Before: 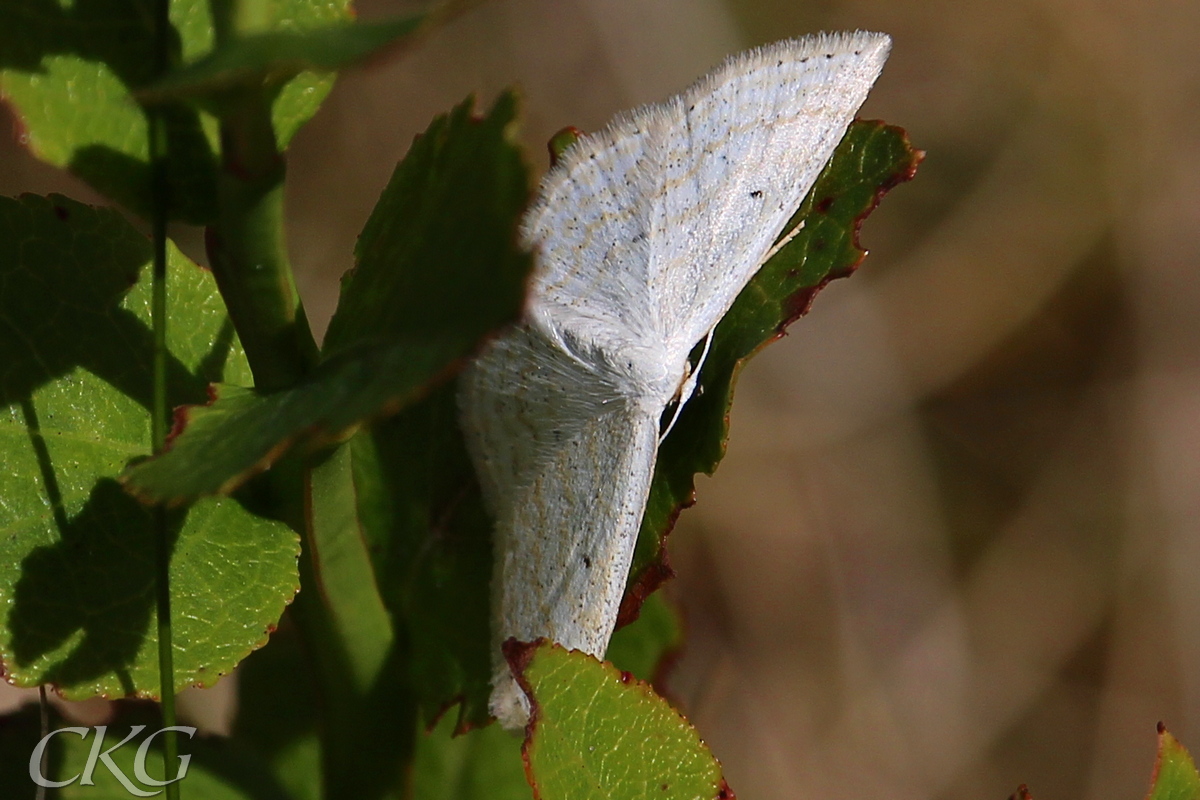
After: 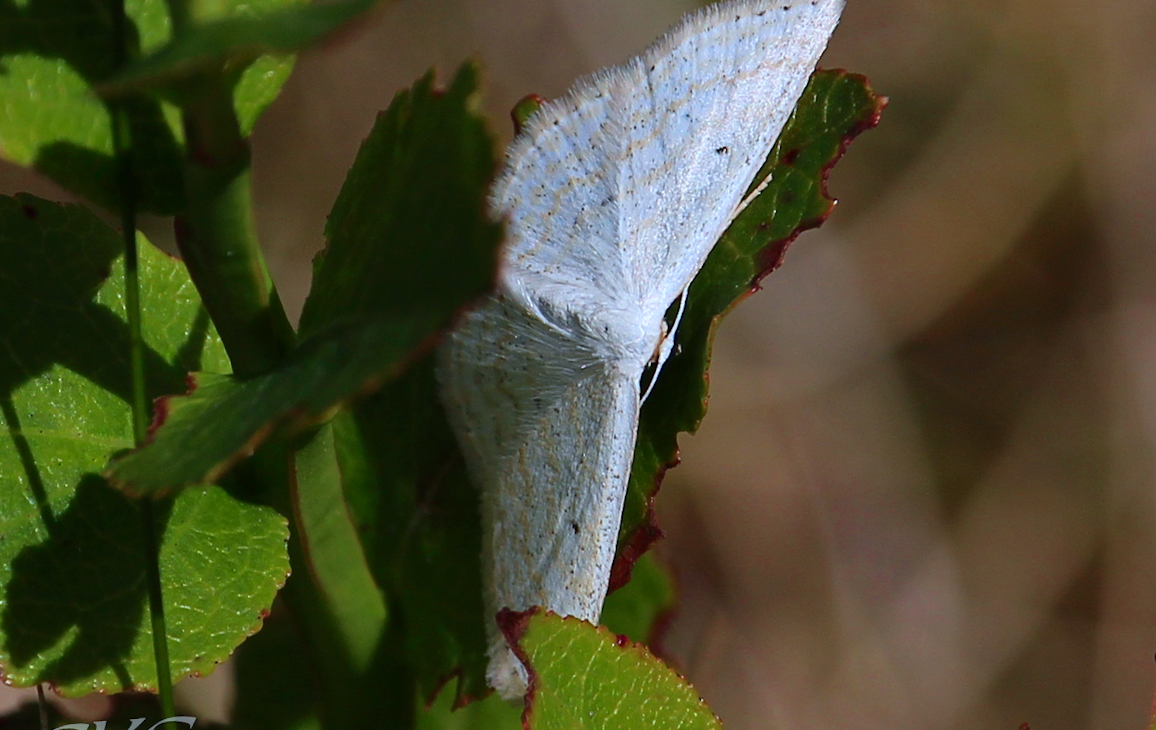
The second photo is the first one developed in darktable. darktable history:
color calibration: output R [0.972, 0.068, -0.094, 0], output G [-0.178, 1.216, -0.086, 0], output B [0.095, -0.136, 0.98, 0], illuminant custom, x 0.371, y 0.381, temperature 4283.16 K
rotate and perspective: rotation -3.52°, crop left 0.036, crop right 0.964, crop top 0.081, crop bottom 0.919
